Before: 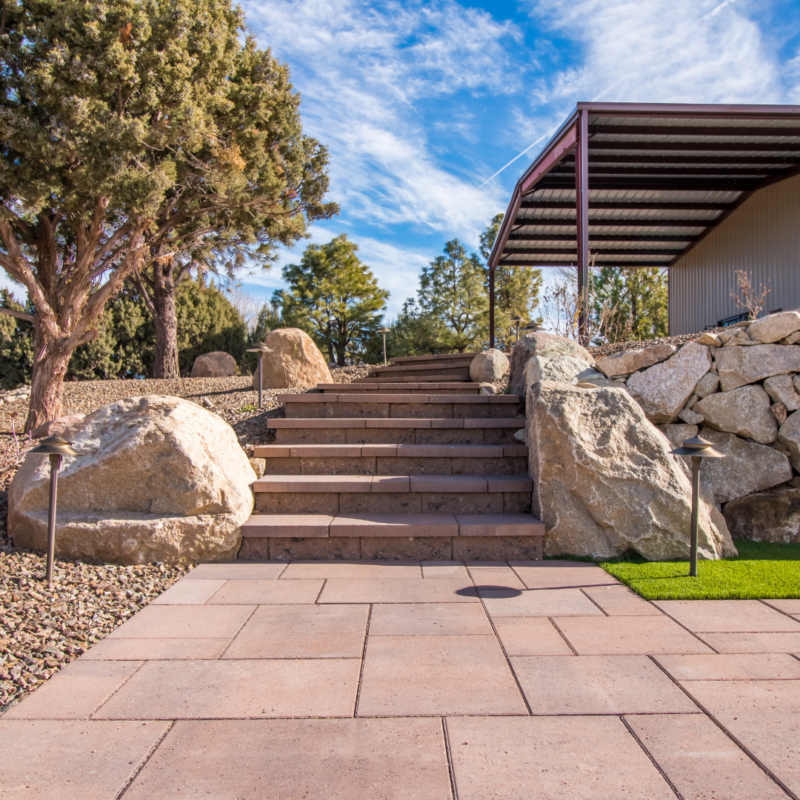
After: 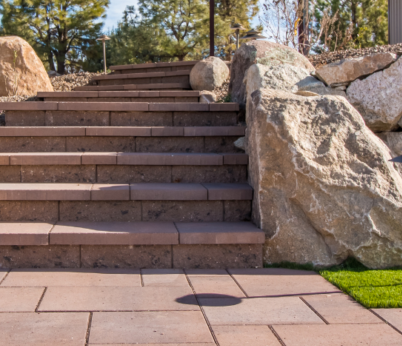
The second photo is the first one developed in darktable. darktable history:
crop: left 35.03%, top 36.625%, right 14.663%, bottom 20.057%
shadows and highlights: radius 108.52, shadows 23.73, highlights -59.32, low approximation 0.01, soften with gaussian
